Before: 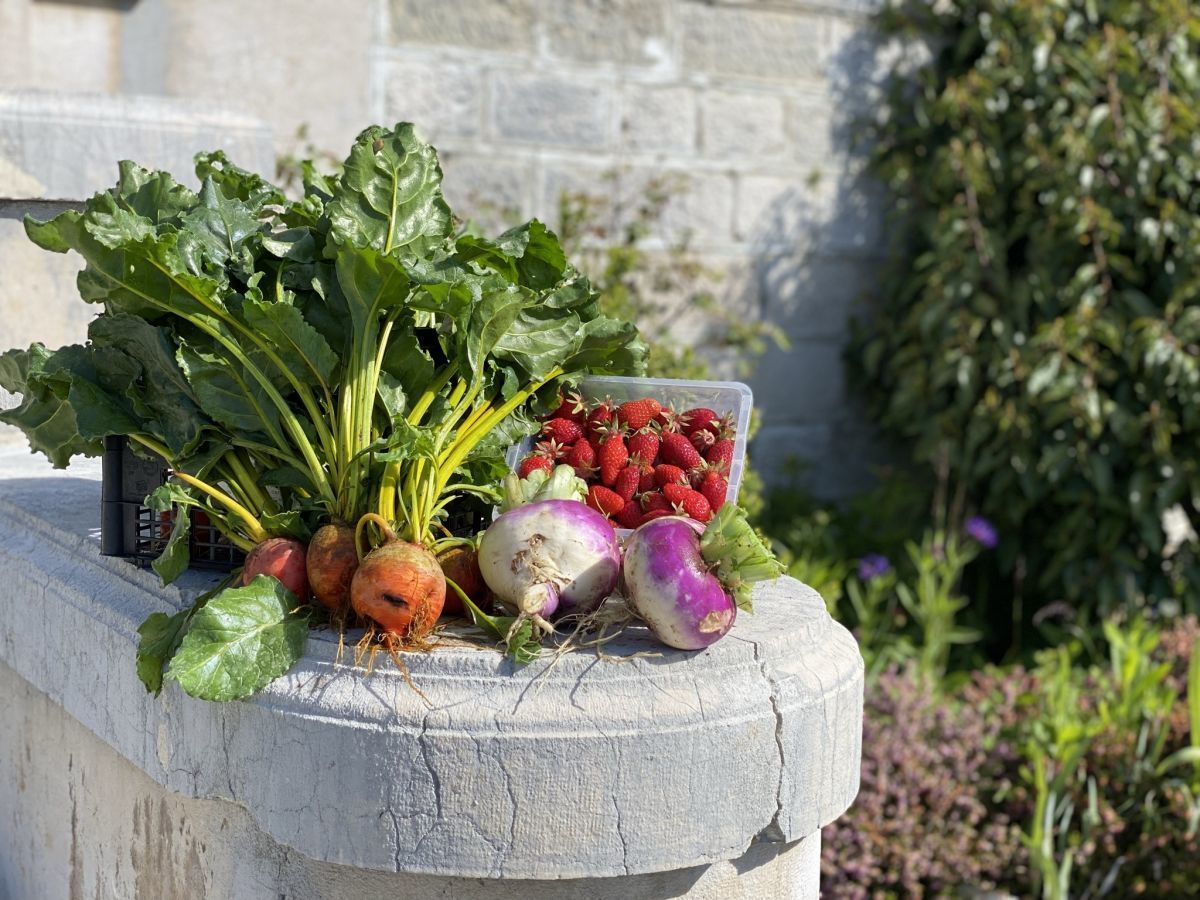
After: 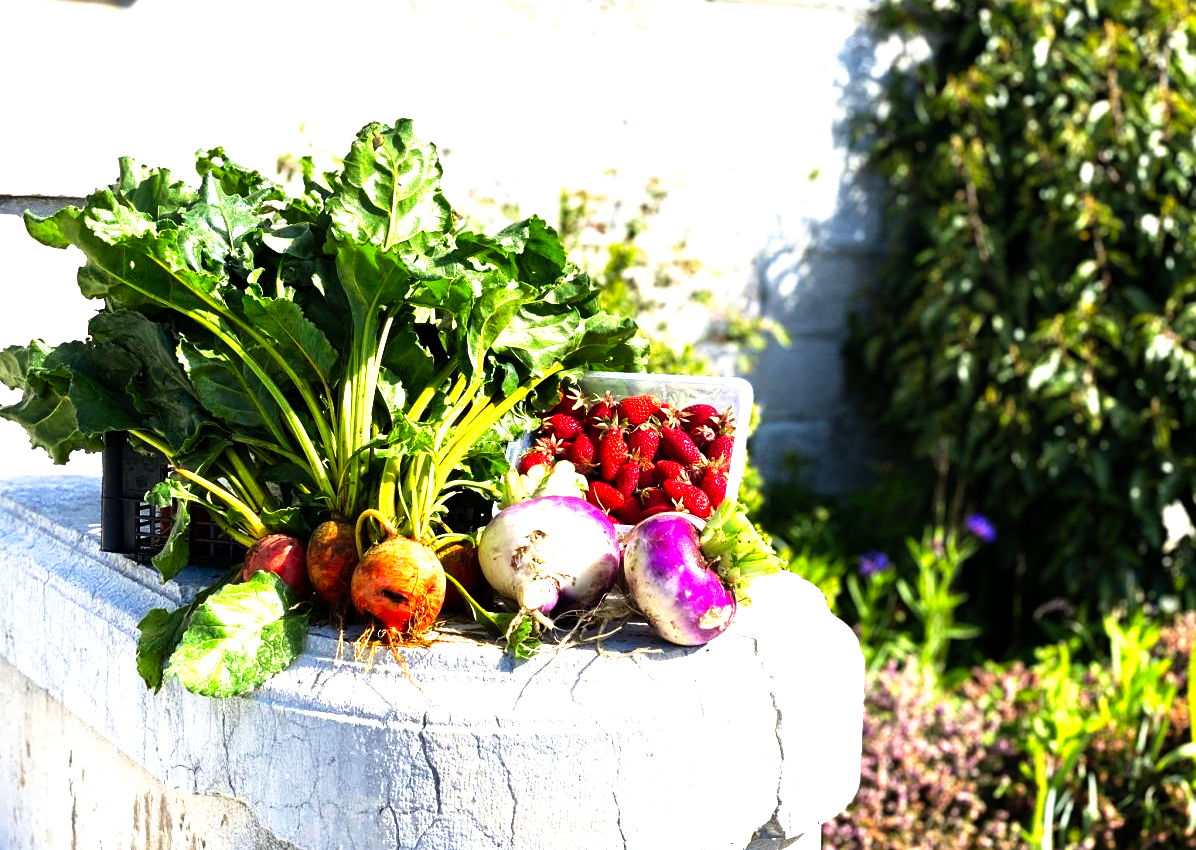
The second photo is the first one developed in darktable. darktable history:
exposure: exposure 1 EV, compensate highlight preservation false
crop: top 0.448%, right 0.264%, bottom 5.045%
tone curve: curves: ch0 [(0, 0) (0.003, 0.001) (0.011, 0.002) (0.025, 0.002) (0.044, 0.006) (0.069, 0.01) (0.1, 0.017) (0.136, 0.023) (0.177, 0.038) (0.224, 0.066) (0.277, 0.118) (0.335, 0.185) (0.399, 0.264) (0.468, 0.365) (0.543, 0.475) (0.623, 0.606) (0.709, 0.759) (0.801, 0.923) (0.898, 0.999) (1, 1)], preserve colors none
